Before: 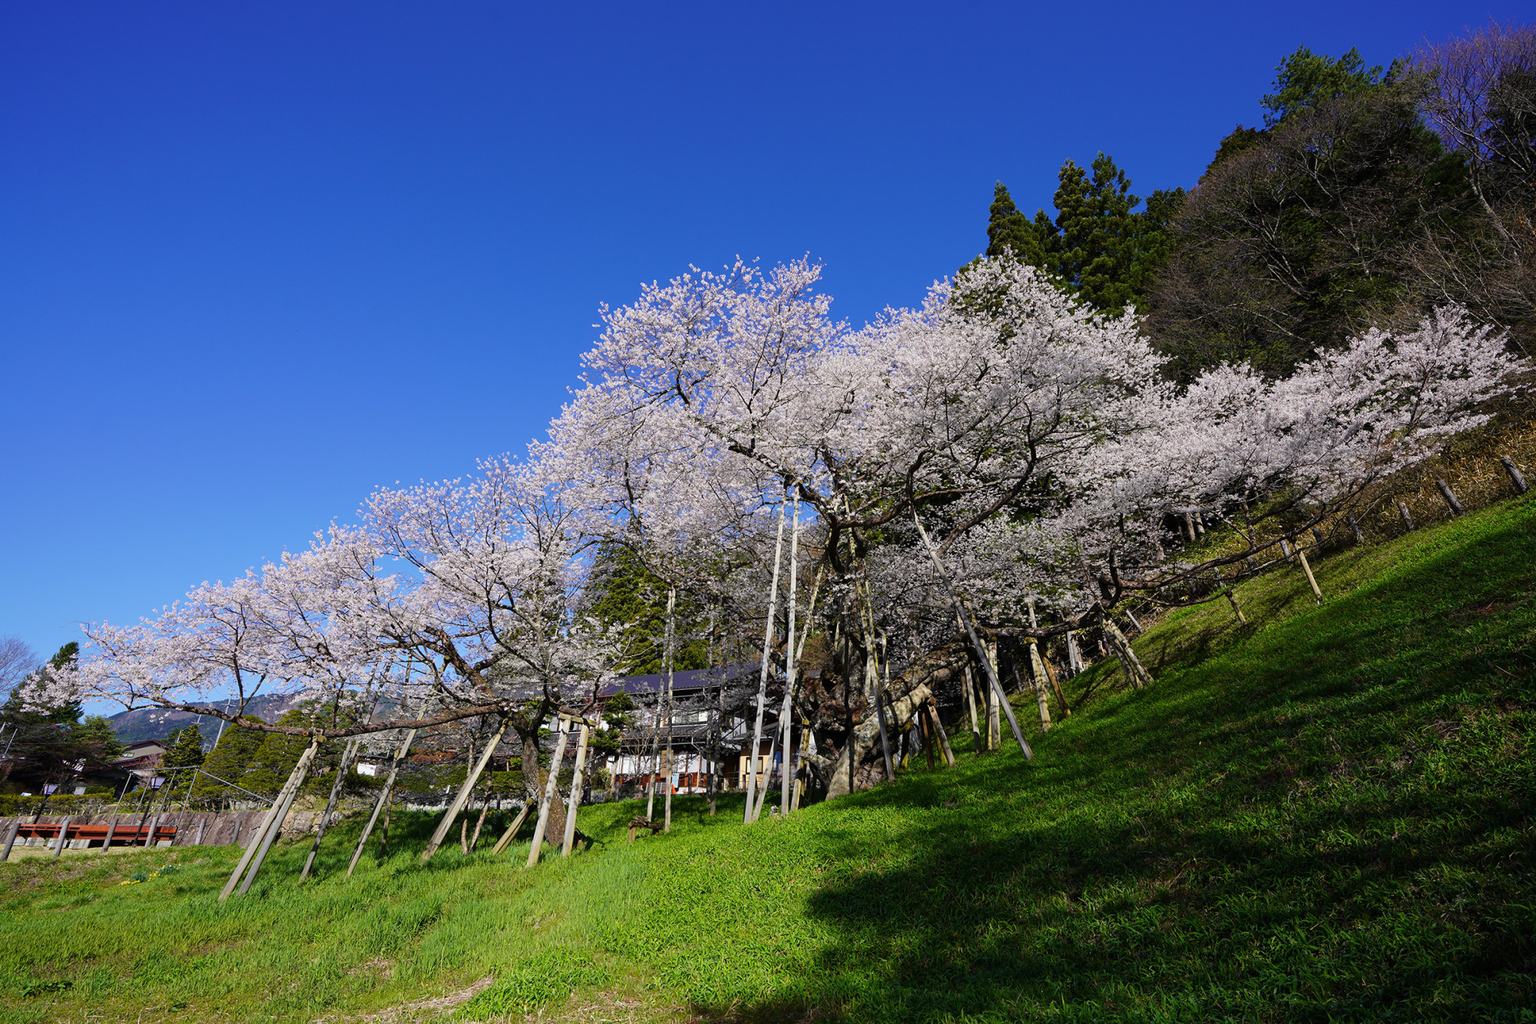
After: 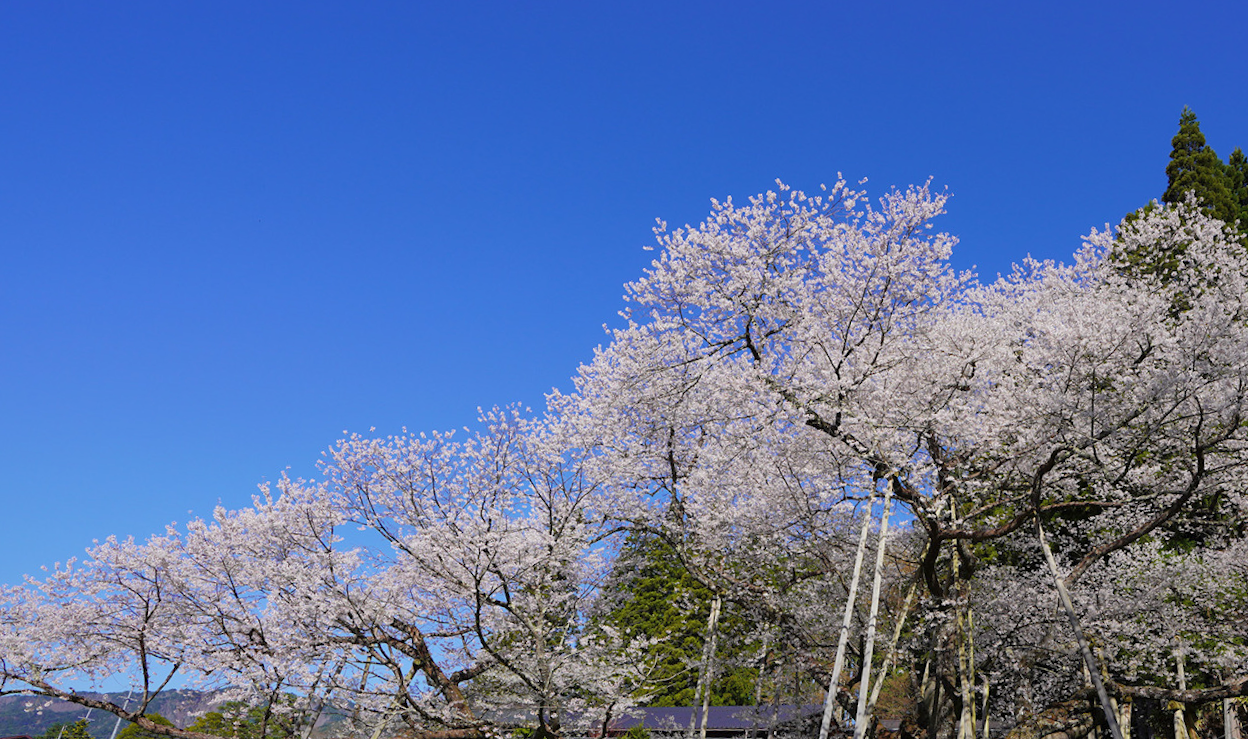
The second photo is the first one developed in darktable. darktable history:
shadows and highlights: on, module defaults
crop and rotate: angle -4.99°, left 2.122%, top 6.945%, right 27.566%, bottom 30.519%
